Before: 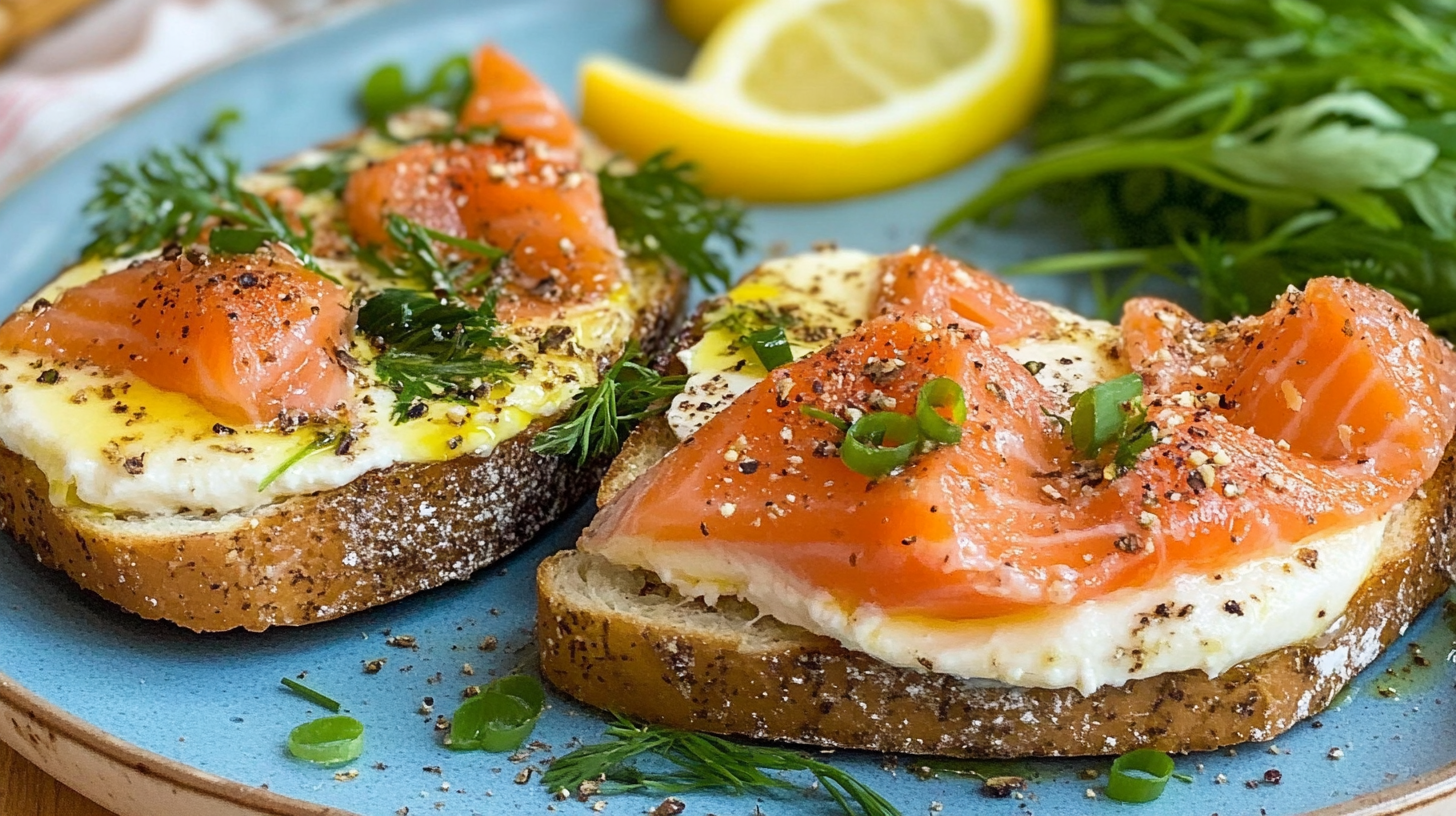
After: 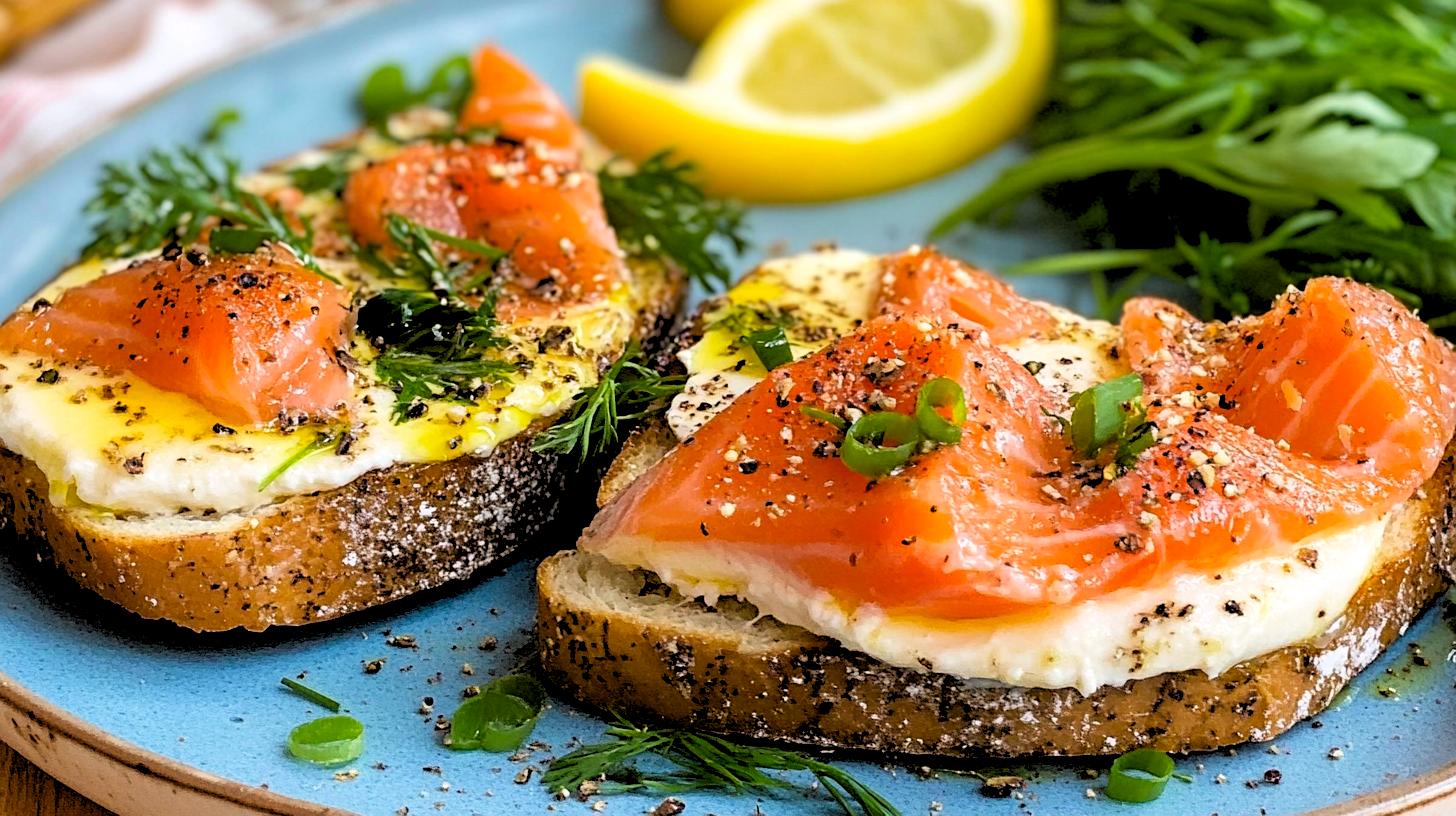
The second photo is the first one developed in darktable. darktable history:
rgb levels: levels [[0.029, 0.461, 0.922], [0, 0.5, 1], [0, 0.5, 1]]
color correction: highlights a* 3.22, highlights b* 1.93, saturation 1.19
